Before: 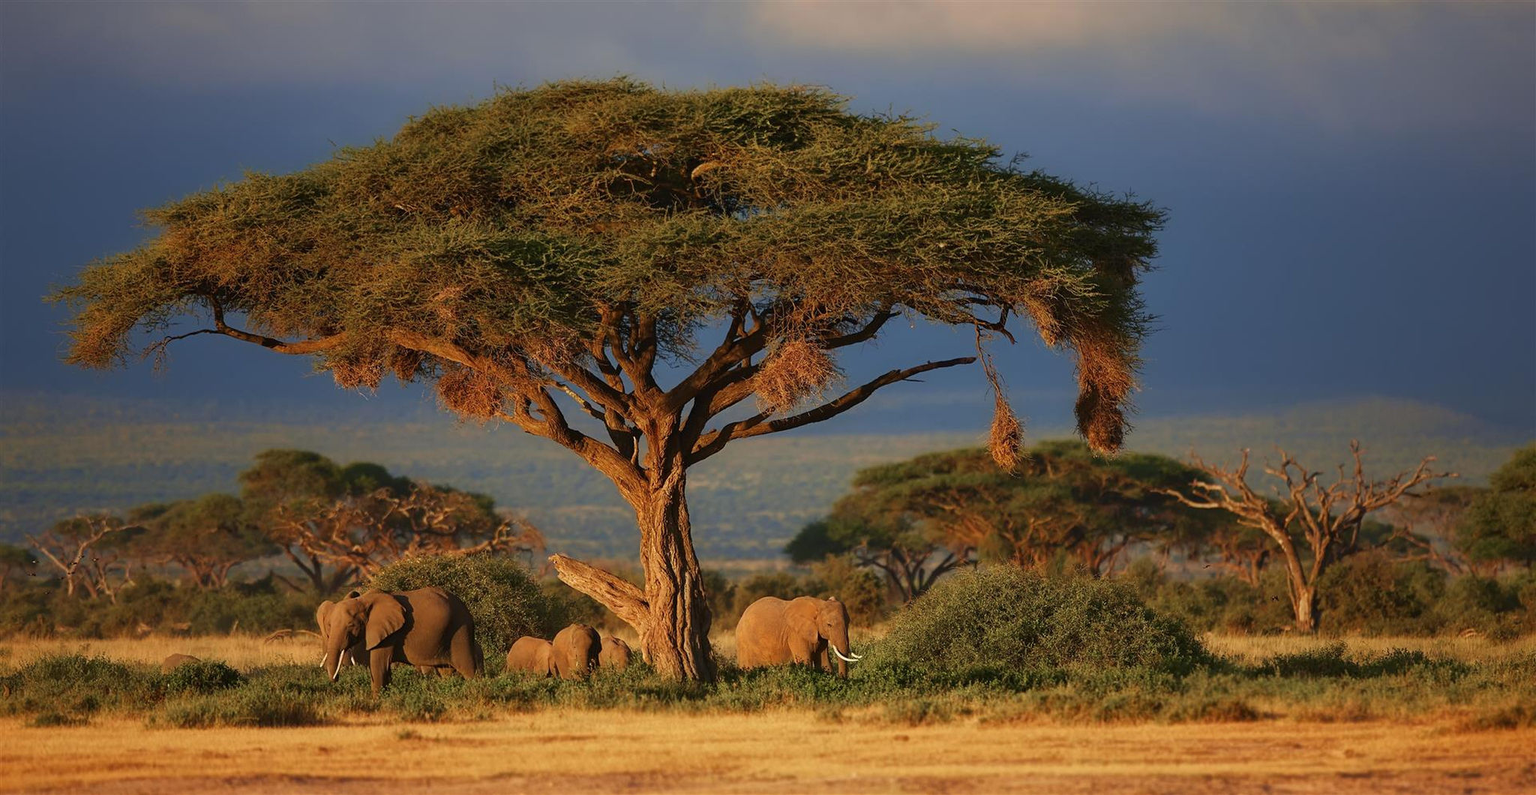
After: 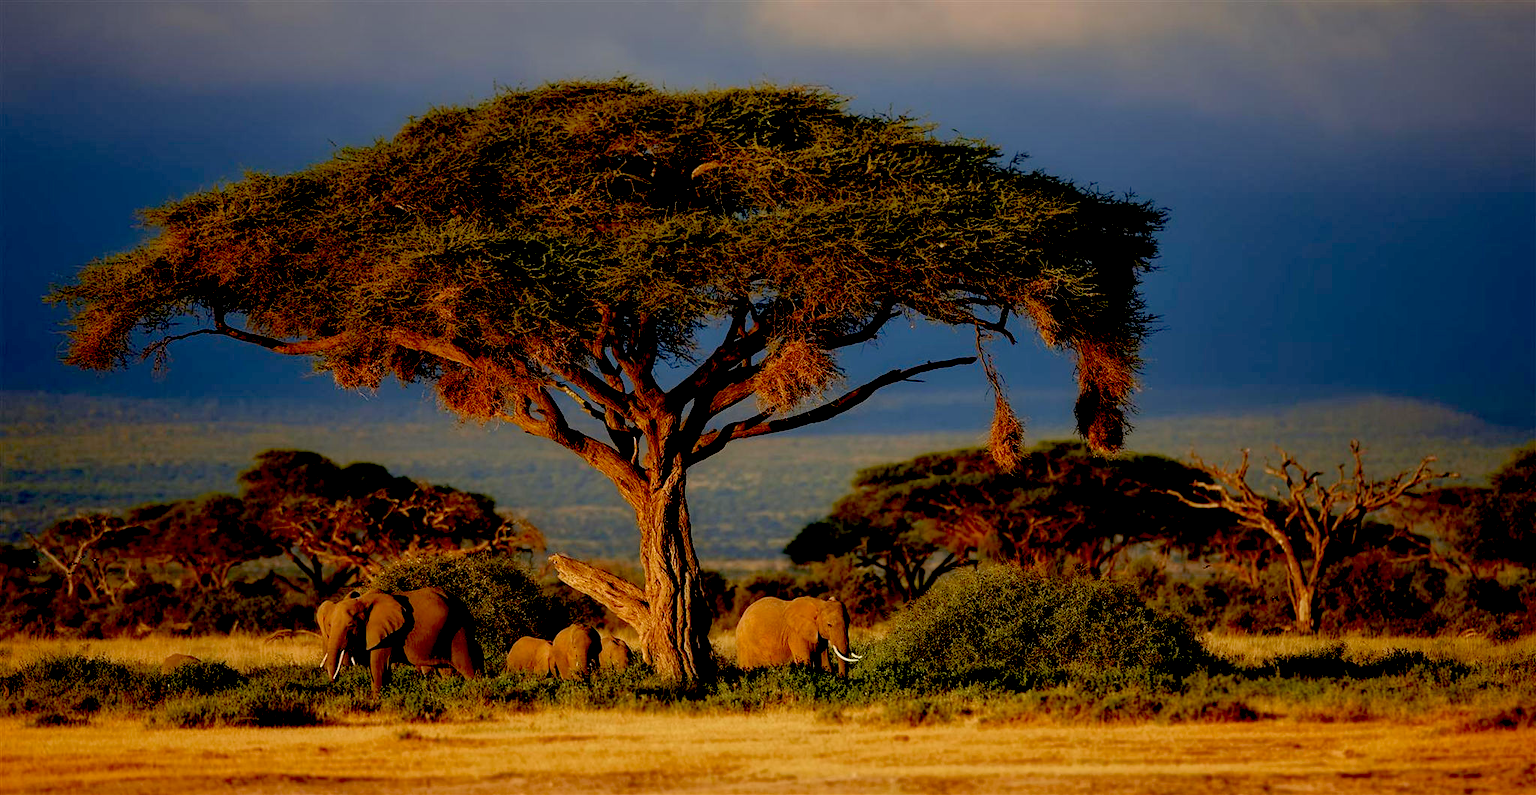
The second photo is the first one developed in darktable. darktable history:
shadows and highlights: shadows 25.57, highlights -24.74
exposure: black level correction 0.049, exposure 0.013 EV, compensate highlight preservation false
